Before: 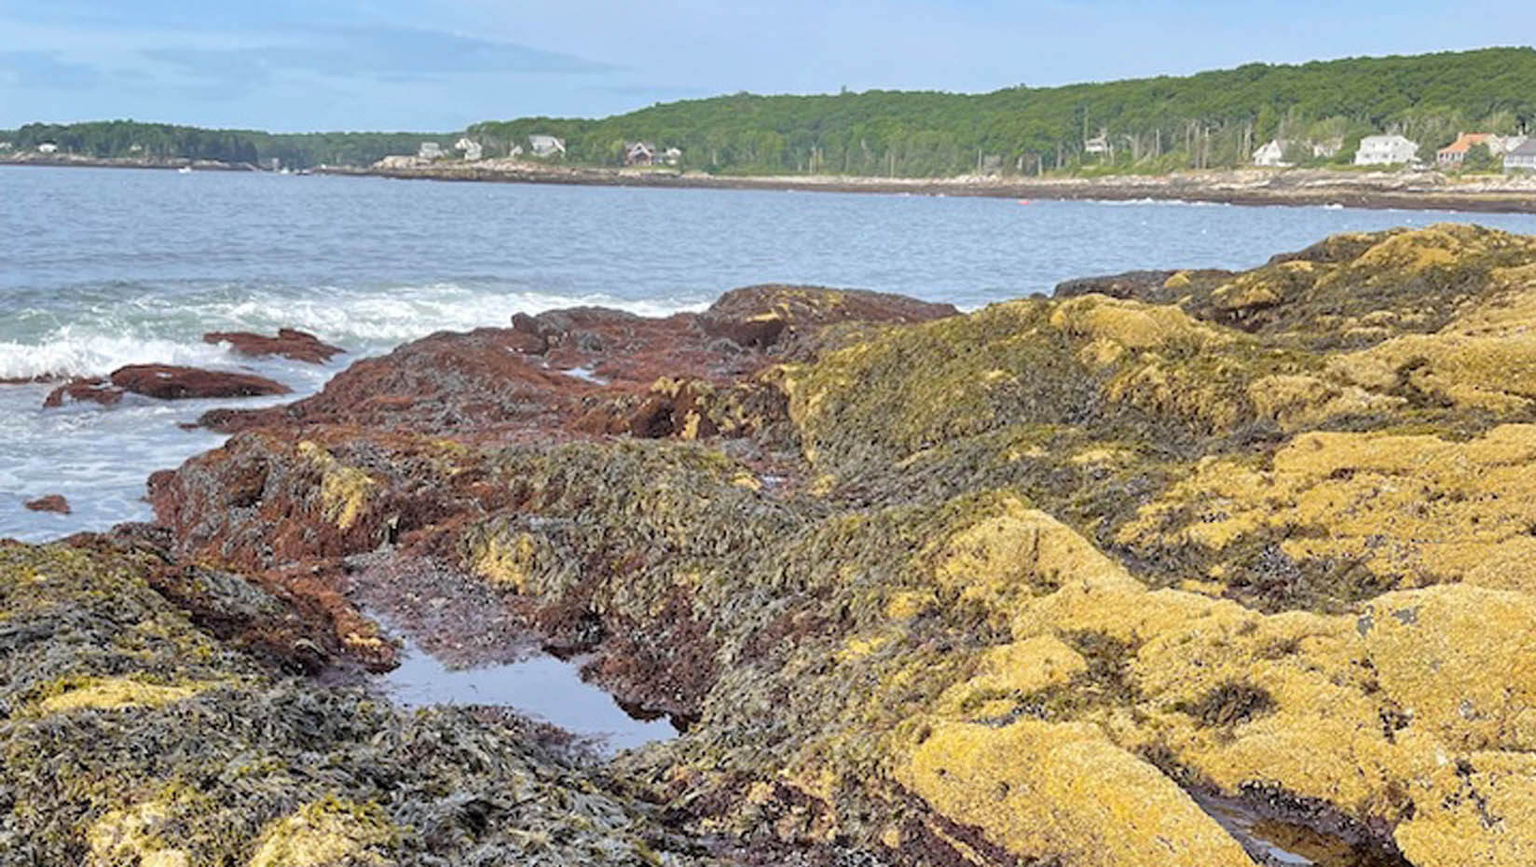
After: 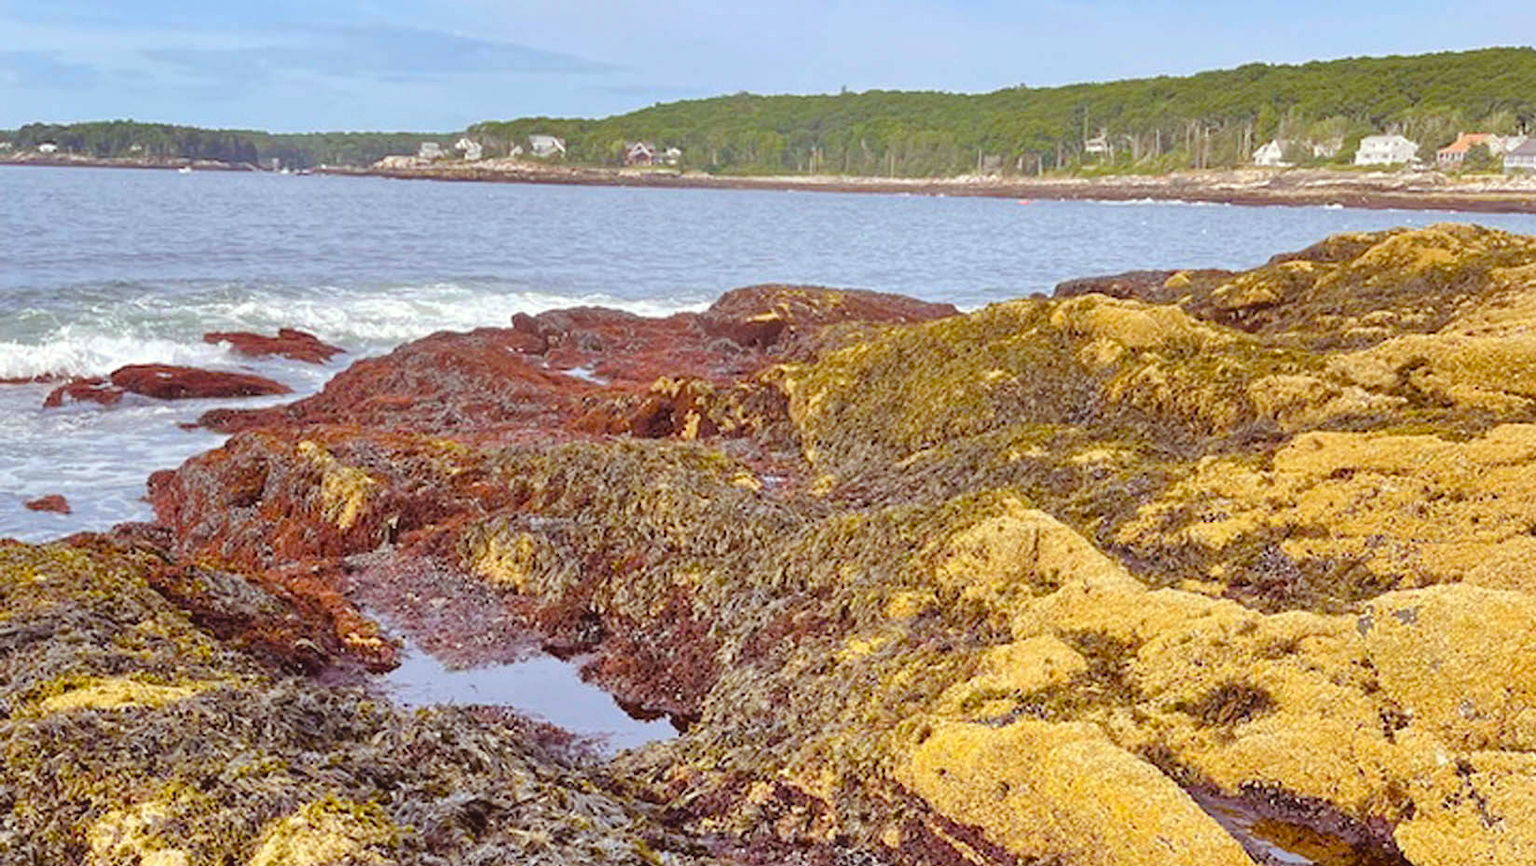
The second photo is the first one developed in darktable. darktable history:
color balance rgb: shadows lift › chroma 1.046%, shadows lift › hue 28.84°, power › chroma 1.578%, power › hue 26.15°, global offset › luminance 0.774%, perceptual saturation grading › global saturation 20%, perceptual saturation grading › highlights -25.395%, perceptual saturation grading › shadows 49.476%, global vibrance 20%
